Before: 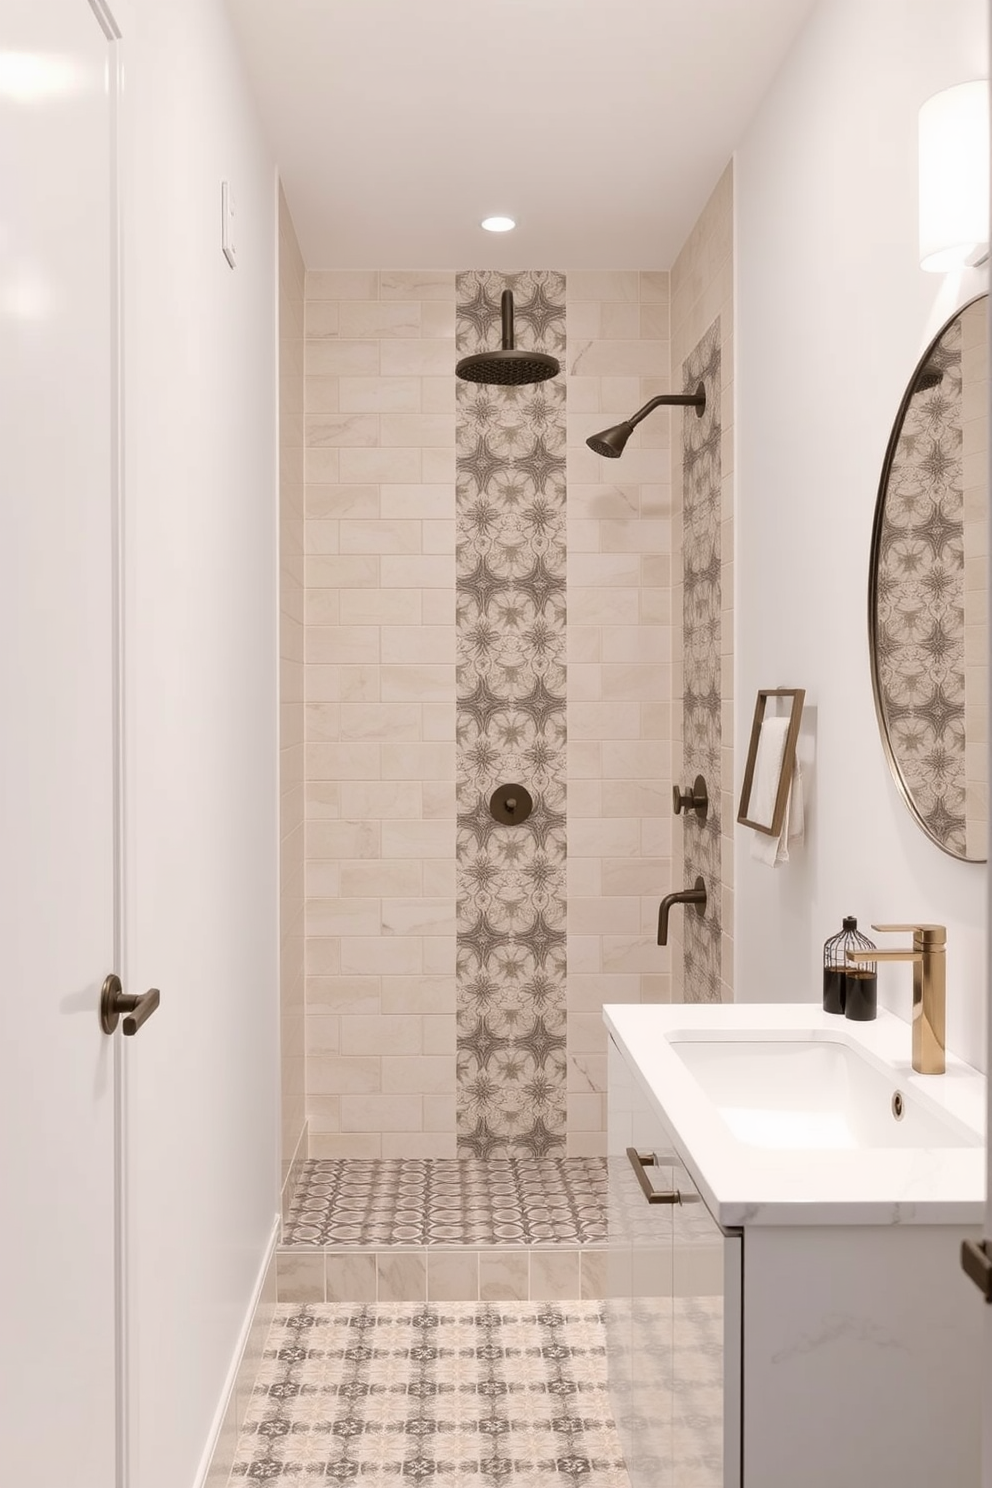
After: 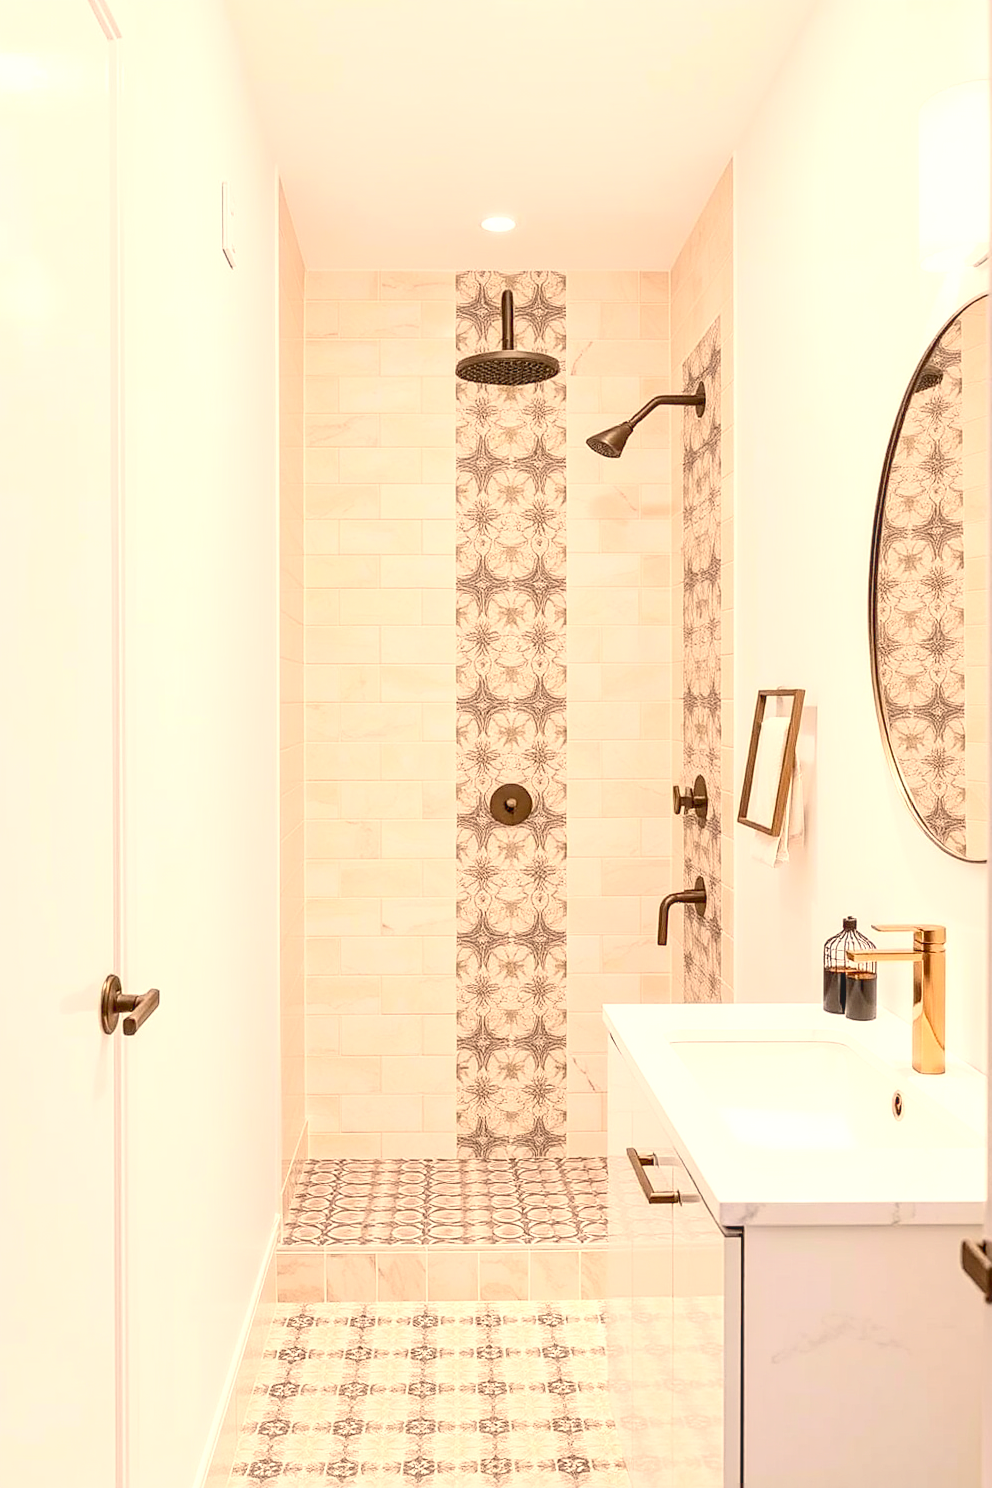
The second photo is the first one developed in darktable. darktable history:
local contrast: on, module defaults
levels: levels [0, 0.445, 1]
contrast brightness saturation: contrast 0.197, brightness 0.158, saturation 0.216
contrast equalizer: y [[0.5, 0.542, 0.583, 0.625, 0.667, 0.708], [0.5 ×6], [0.5 ×6], [0 ×6], [0 ×6]], mix 0.303
exposure: black level correction 0, exposure 0.499 EV, compensate exposure bias true, compensate highlight preservation false
sharpen: on, module defaults
color zones: curves: ch1 [(0.24, 0.634) (0.75, 0.5)]; ch2 [(0.253, 0.437) (0.745, 0.491)], mix -63.88%
color balance rgb: highlights gain › chroma 3.079%, highlights gain › hue 76.33°, global offset › luminance 0.224%, linear chroma grading › global chroma 8.869%, perceptual saturation grading › global saturation 7.611%, perceptual saturation grading › shadows 3.838%
